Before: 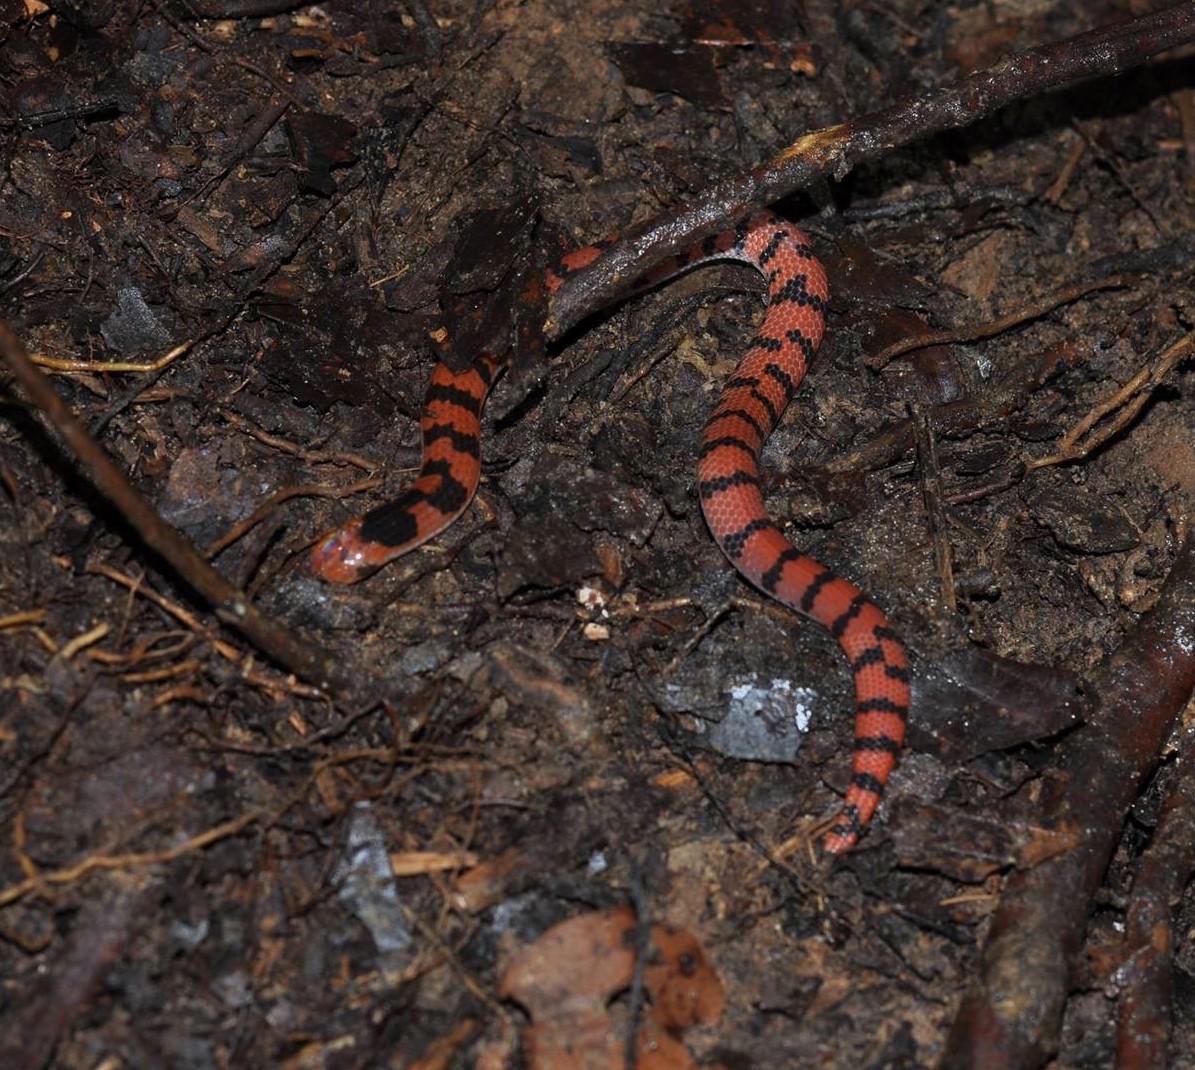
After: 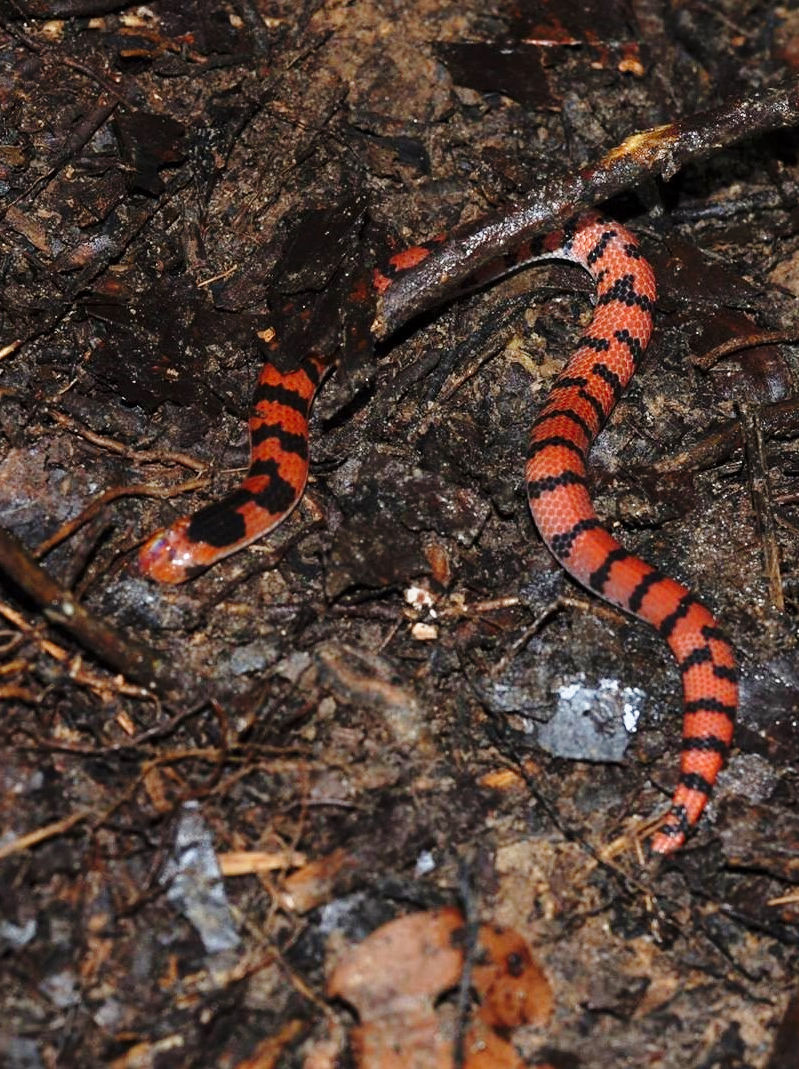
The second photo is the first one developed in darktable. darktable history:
crop and rotate: left 14.463%, right 18.655%
base curve: curves: ch0 [(0, 0) (0.028, 0.03) (0.121, 0.232) (0.46, 0.748) (0.859, 0.968) (1, 1)], preserve colors none
